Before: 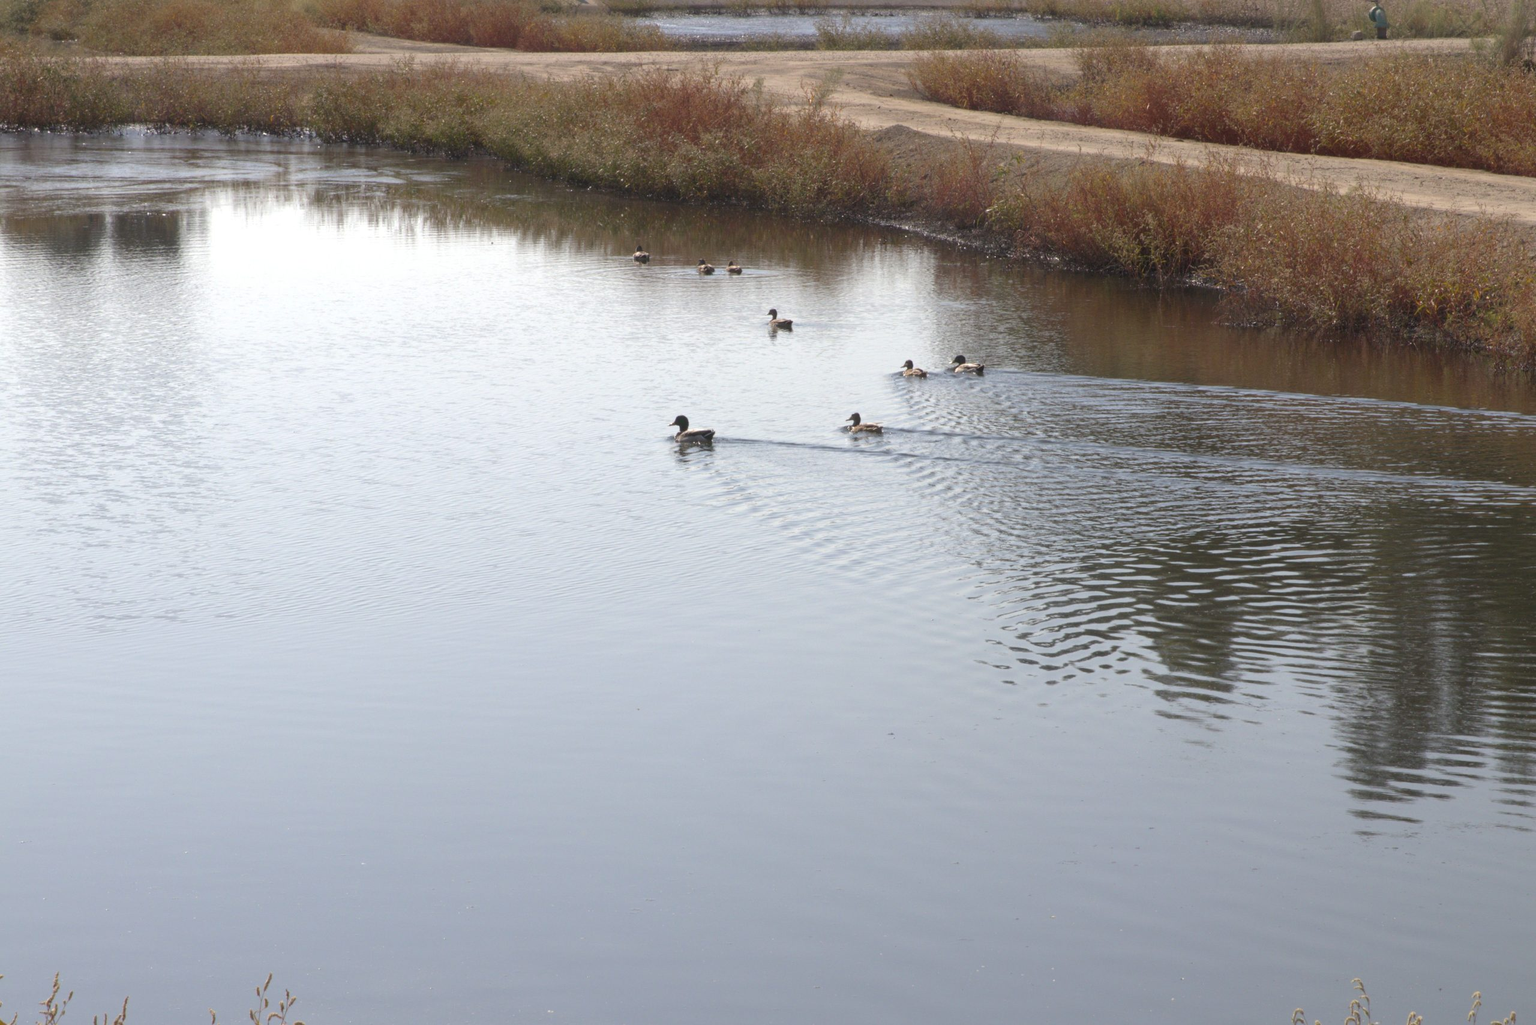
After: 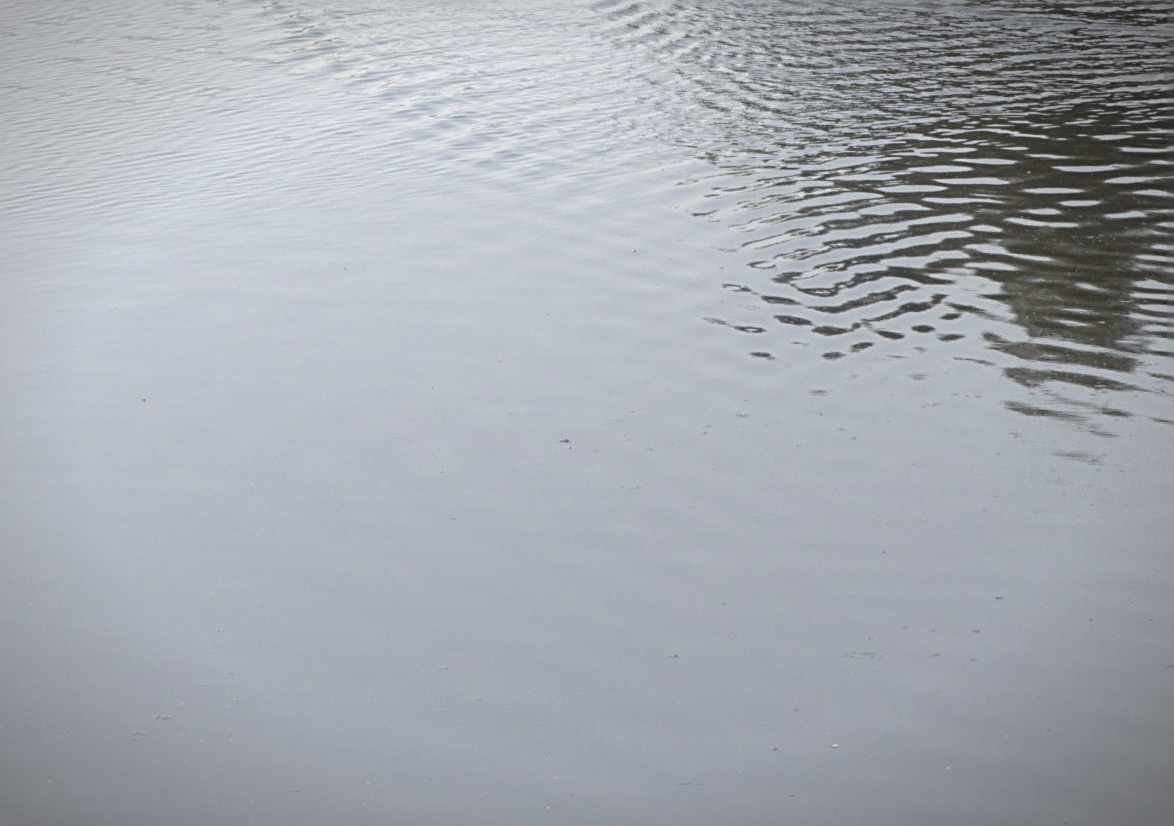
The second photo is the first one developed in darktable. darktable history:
sharpen: radius 2.767
vignetting: fall-off start 87%, automatic ratio true
crop: left 35.976%, top 45.819%, right 18.162%, bottom 5.807%
color balance: input saturation 80.07%
